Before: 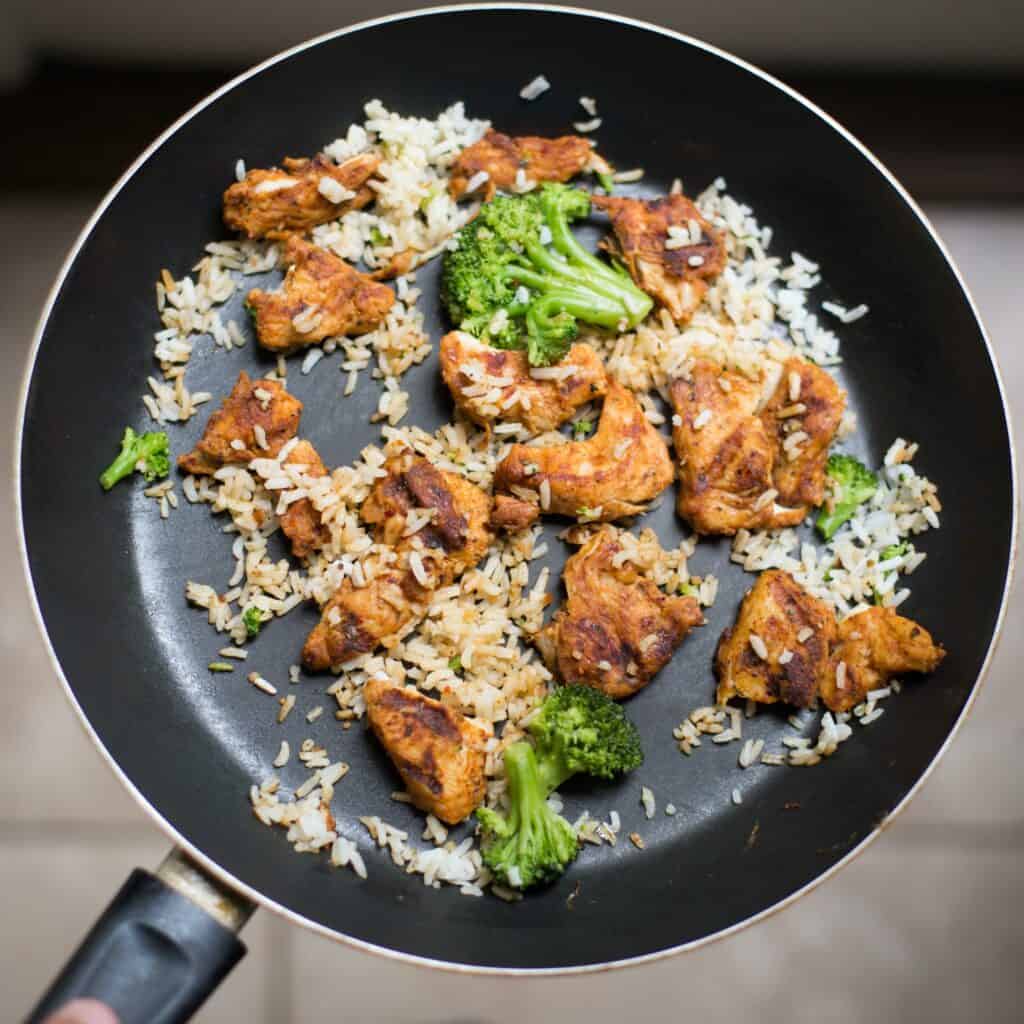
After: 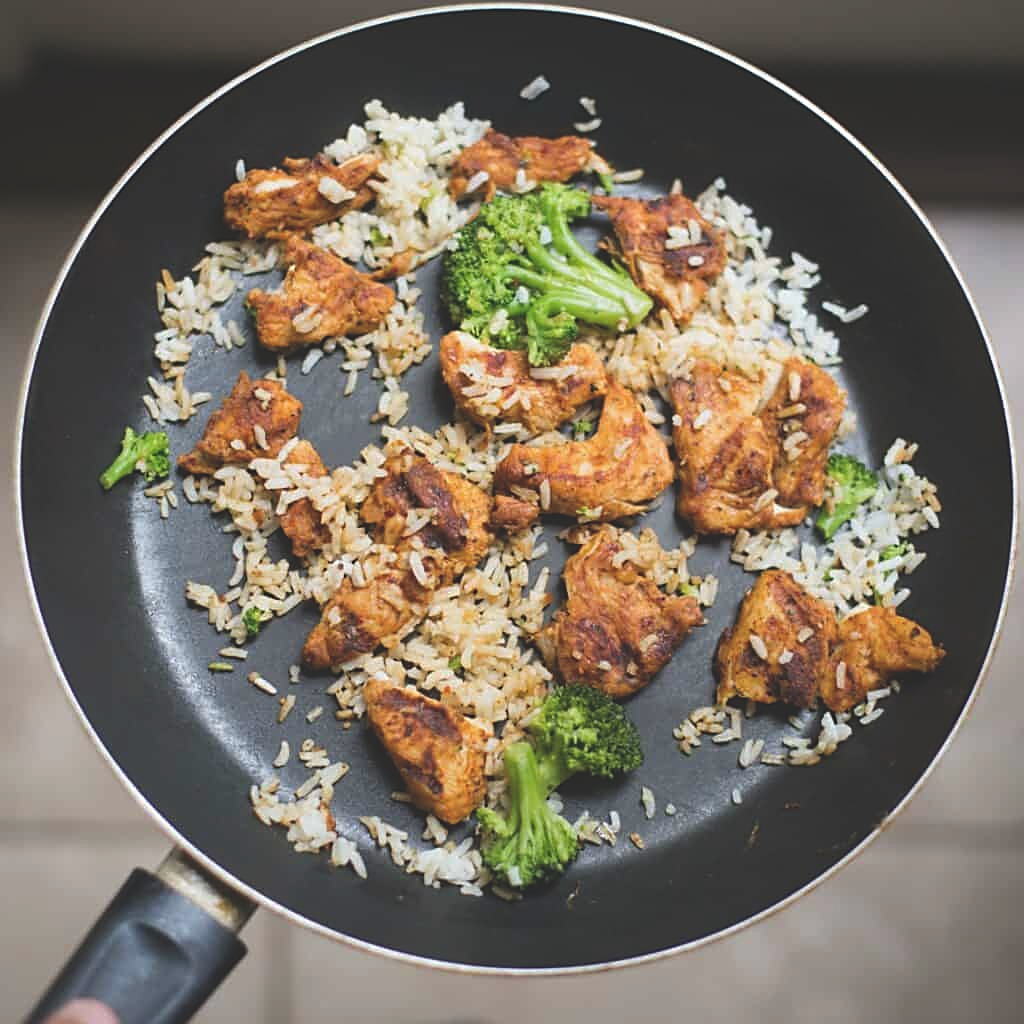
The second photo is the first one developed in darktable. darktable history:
sharpen: on, module defaults
exposure: black level correction -0.026, exposure -0.12 EV, compensate highlight preservation false
